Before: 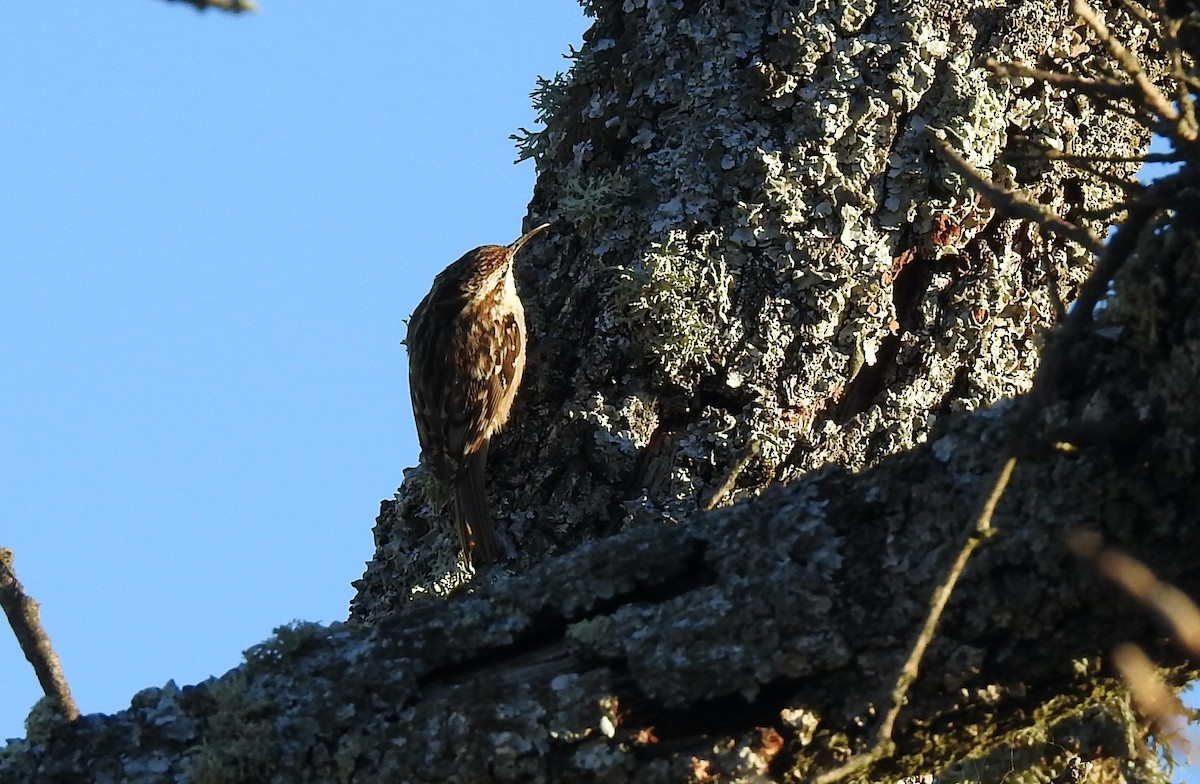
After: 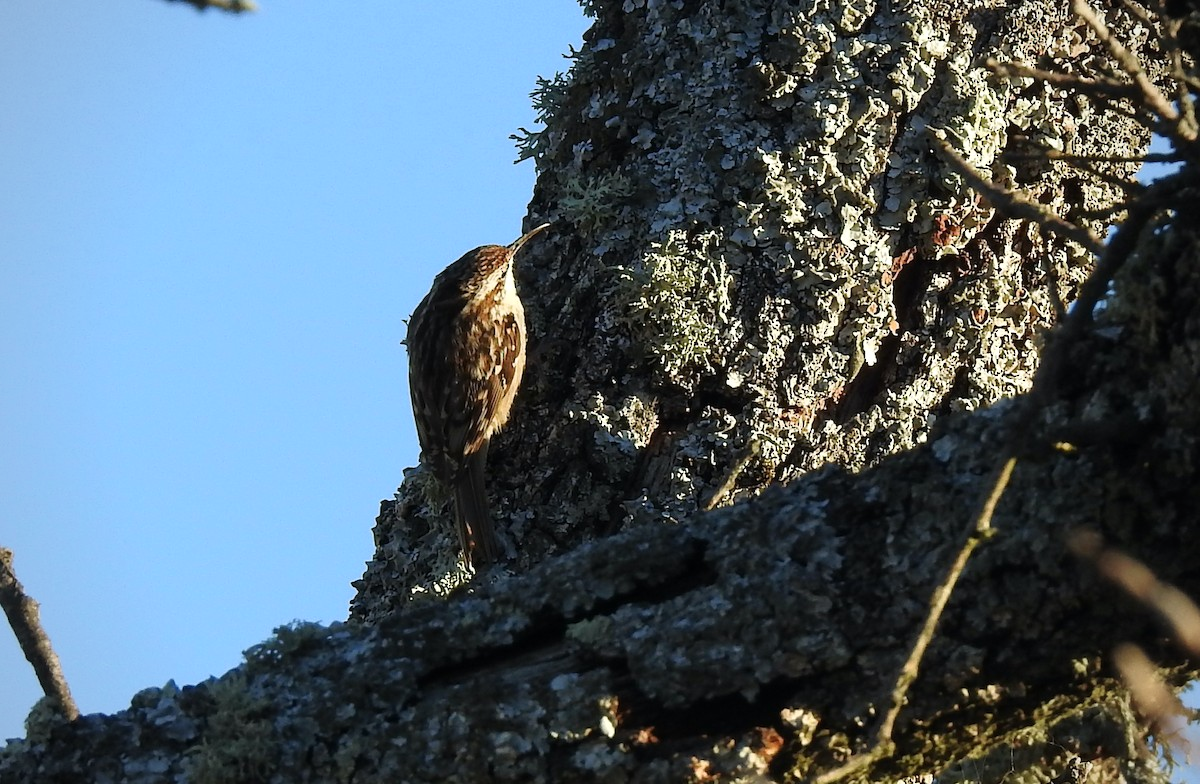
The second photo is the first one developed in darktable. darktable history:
levels: levels [0, 0.492, 0.984]
vignetting: fall-off radius 81.94%
